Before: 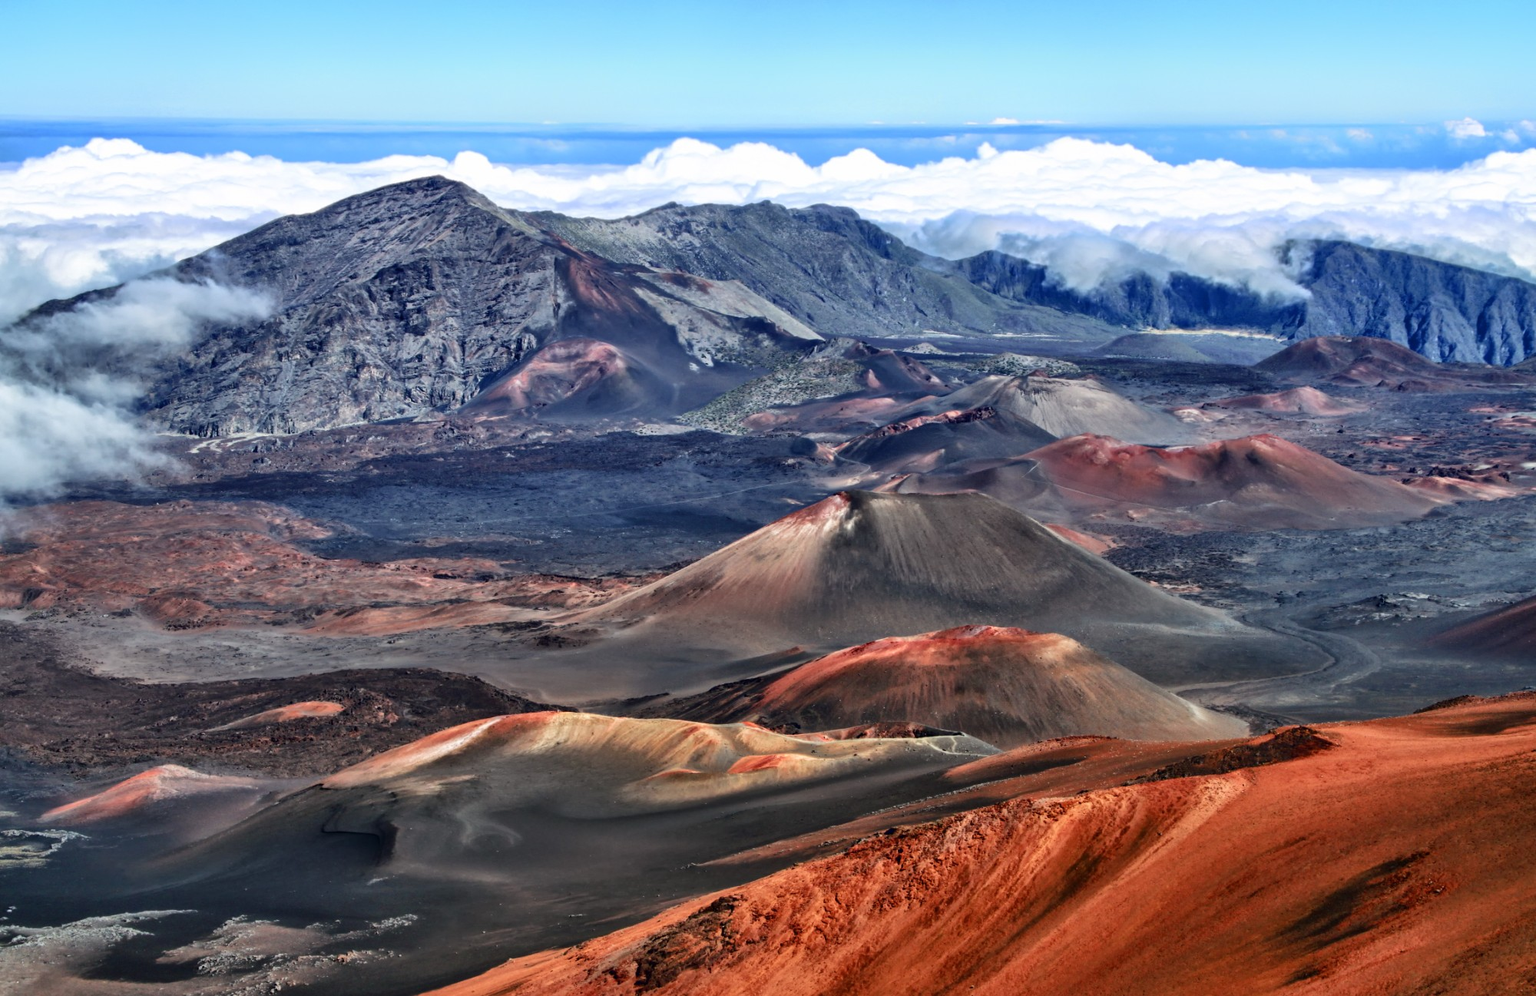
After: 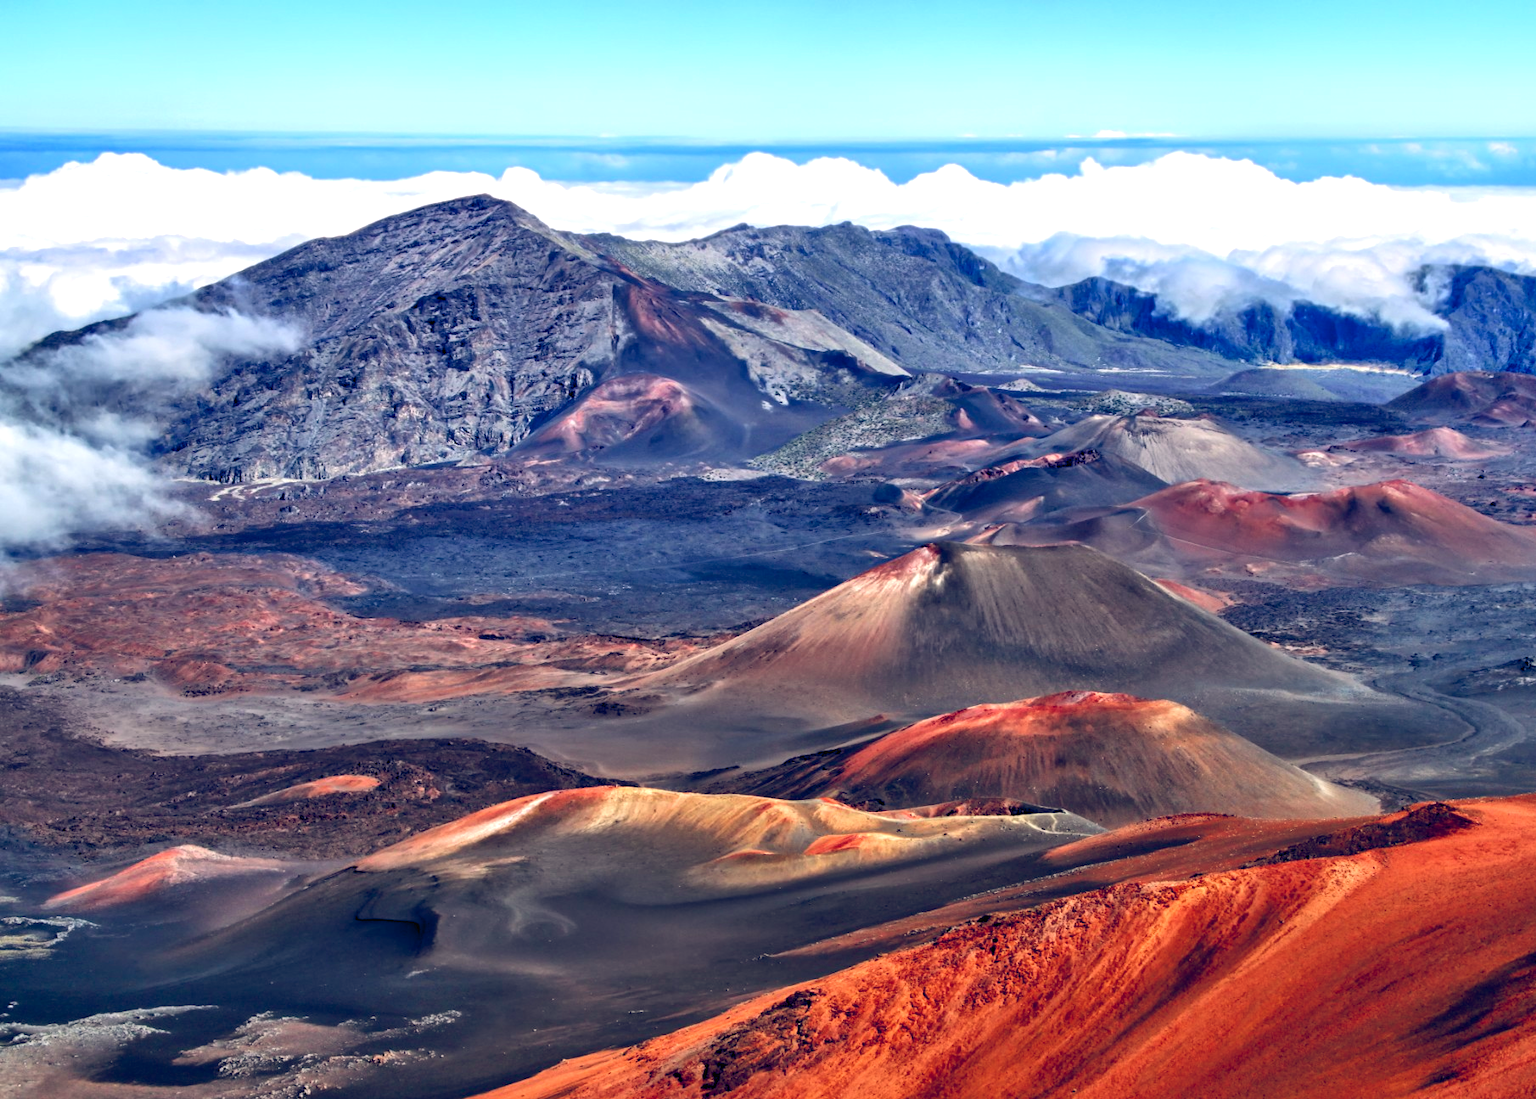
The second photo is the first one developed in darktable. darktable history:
local contrast: mode bilateral grid, contrast 99, coarseness 100, detail 92%, midtone range 0.2
color correction: highlights a* 3.67, highlights b* 5.09
crop: right 9.493%, bottom 0.018%
color balance rgb: global offset › luminance -0.279%, global offset › chroma 0.305%, global offset › hue 262.97°, linear chroma grading › global chroma 13.082%, perceptual saturation grading › global saturation 0.456%, perceptual brilliance grading › global brilliance 10.935%, global vibrance 15.206%
